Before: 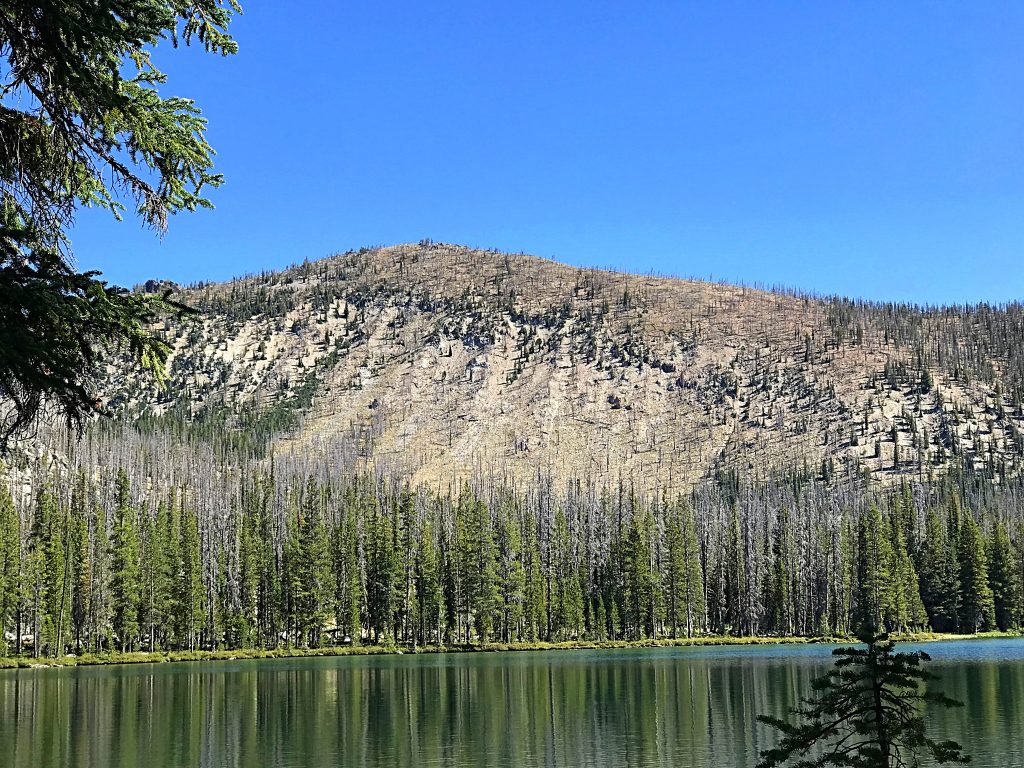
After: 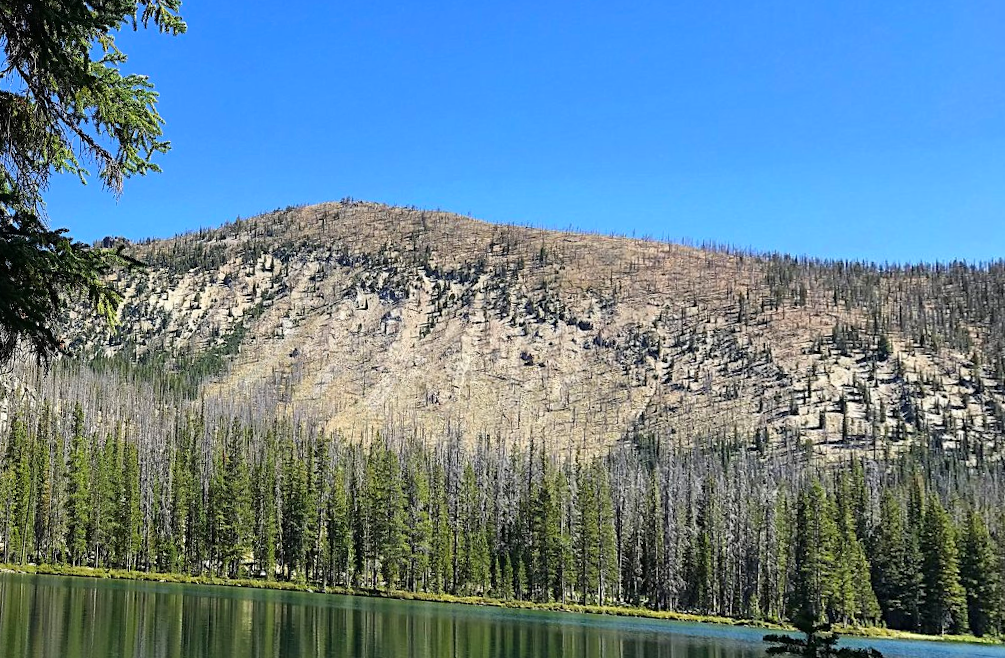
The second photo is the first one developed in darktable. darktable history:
rotate and perspective: rotation 1.69°, lens shift (vertical) -0.023, lens shift (horizontal) -0.291, crop left 0.025, crop right 0.988, crop top 0.092, crop bottom 0.842
contrast brightness saturation: saturation 0.1
